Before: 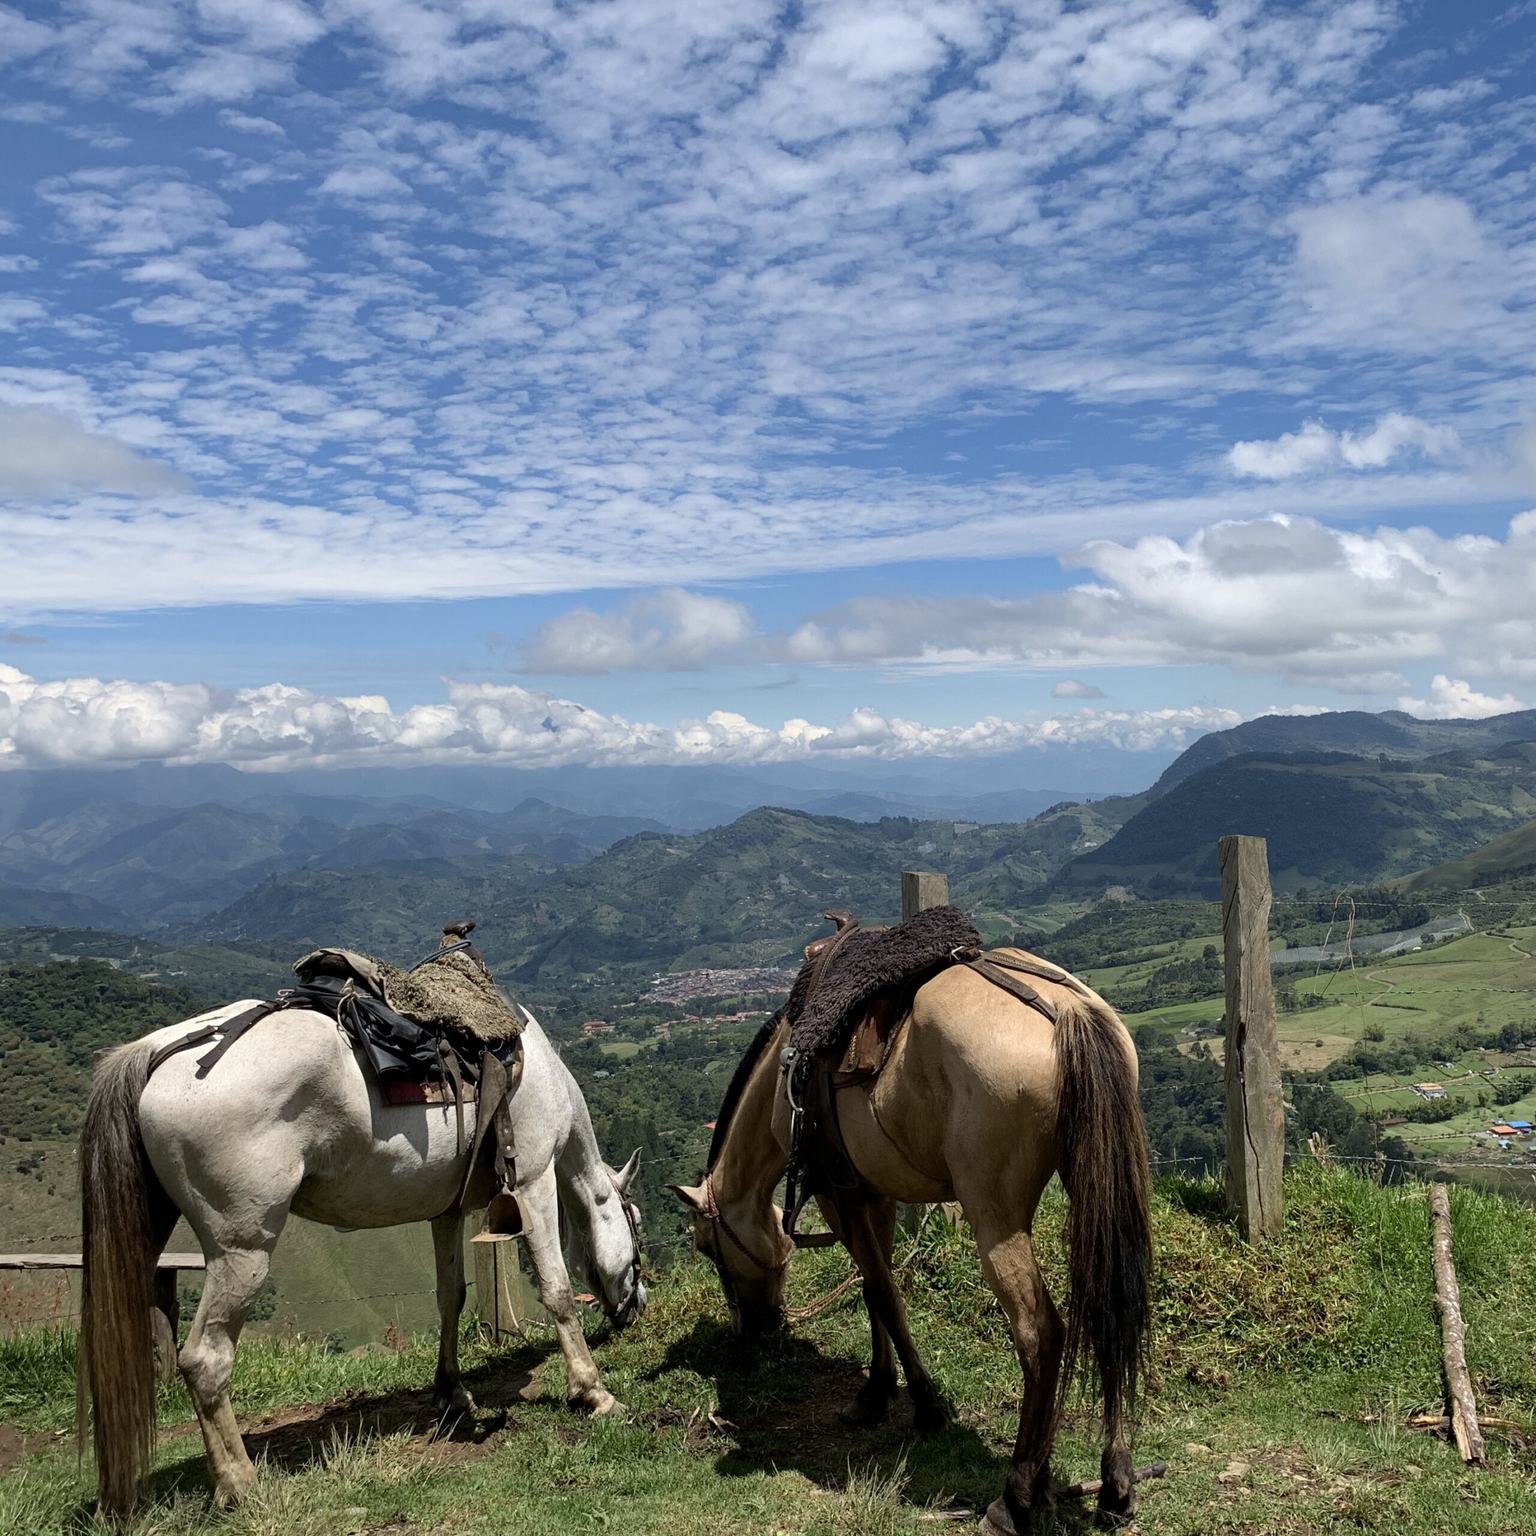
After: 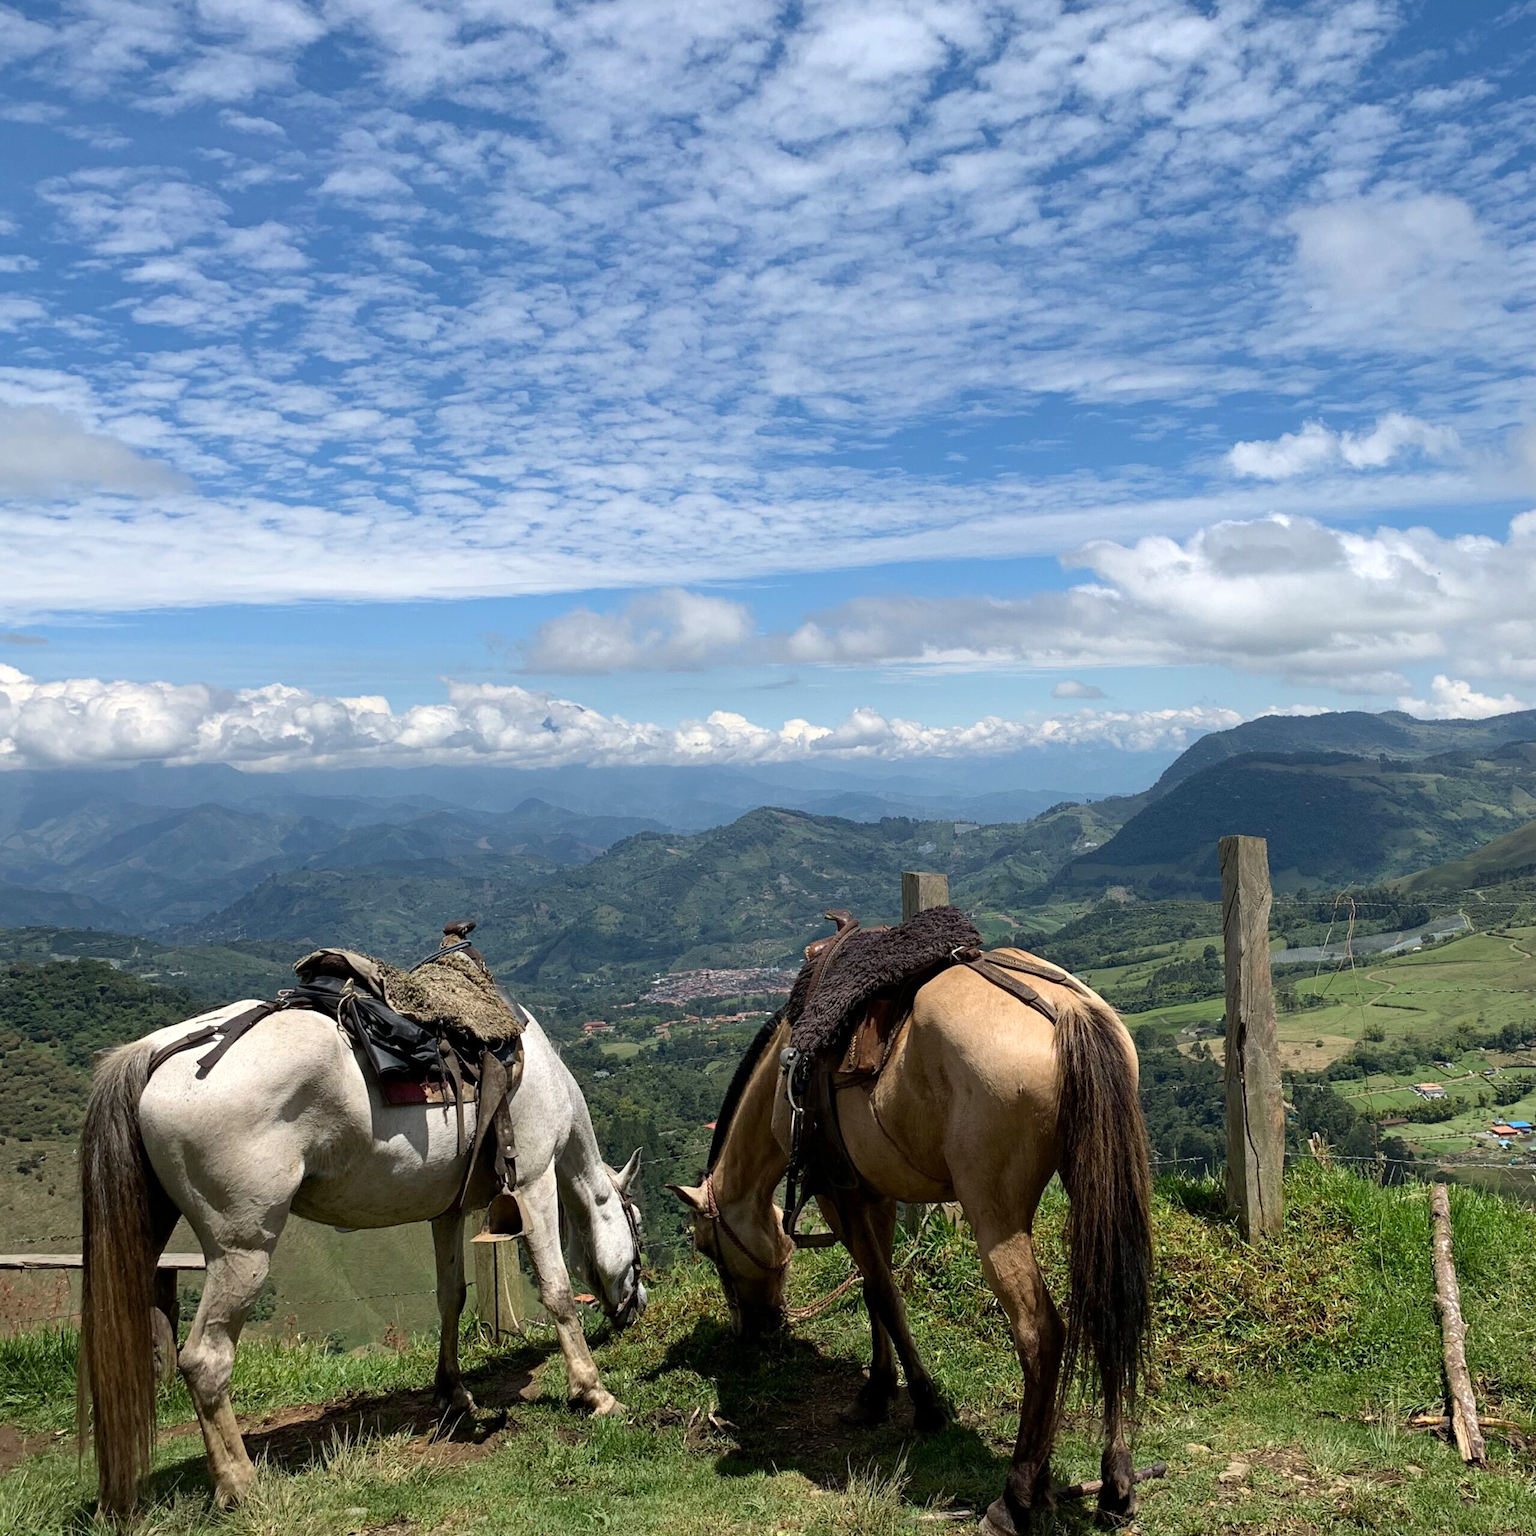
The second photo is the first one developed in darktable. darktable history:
exposure: exposure 0.135 EV, compensate highlight preservation false
